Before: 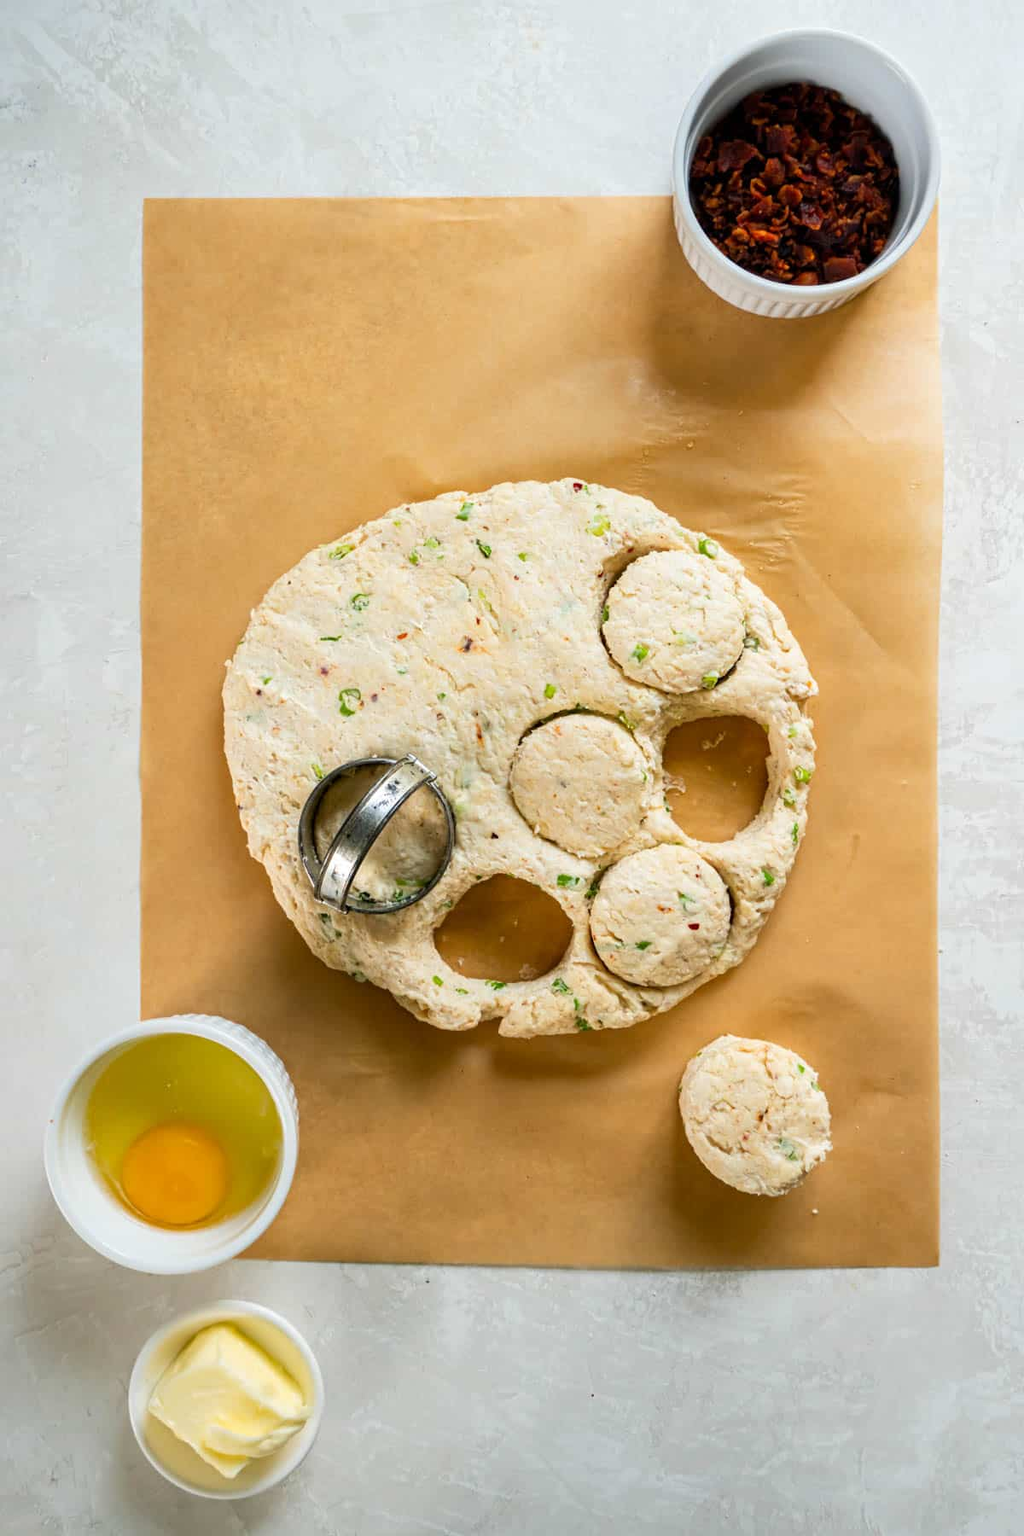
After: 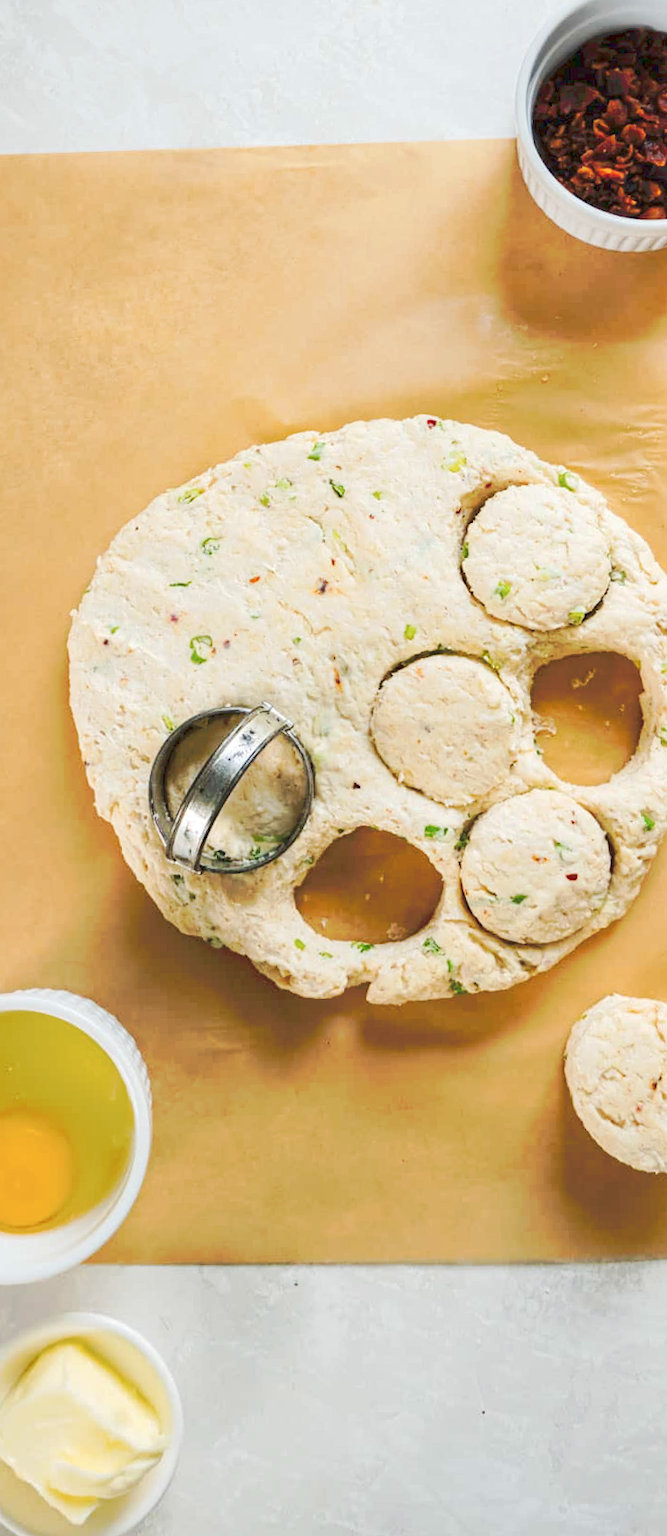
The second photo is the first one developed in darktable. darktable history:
tone curve: curves: ch0 [(0, 0) (0.003, 0.055) (0.011, 0.111) (0.025, 0.126) (0.044, 0.169) (0.069, 0.215) (0.1, 0.199) (0.136, 0.207) (0.177, 0.259) (0.224, 0.327) (0.277, 0.361) (0.335, 0.431) (0.399, 0.501) (0.468, 0.589) (0.543, 0.683) (0.623, 0.73) (0.709, 0.796) (0.801, 0.863) (0.898, 0.921) (1, 1)], preserve colors none
rotate and perspective: rotation -1.68°, lens shift (vertical) -0.146, crop left 0.049, crop right 0.912, crop top 0.032, crop bottom 0.96
crop and rotate: left 12.648%, right 20.685%
